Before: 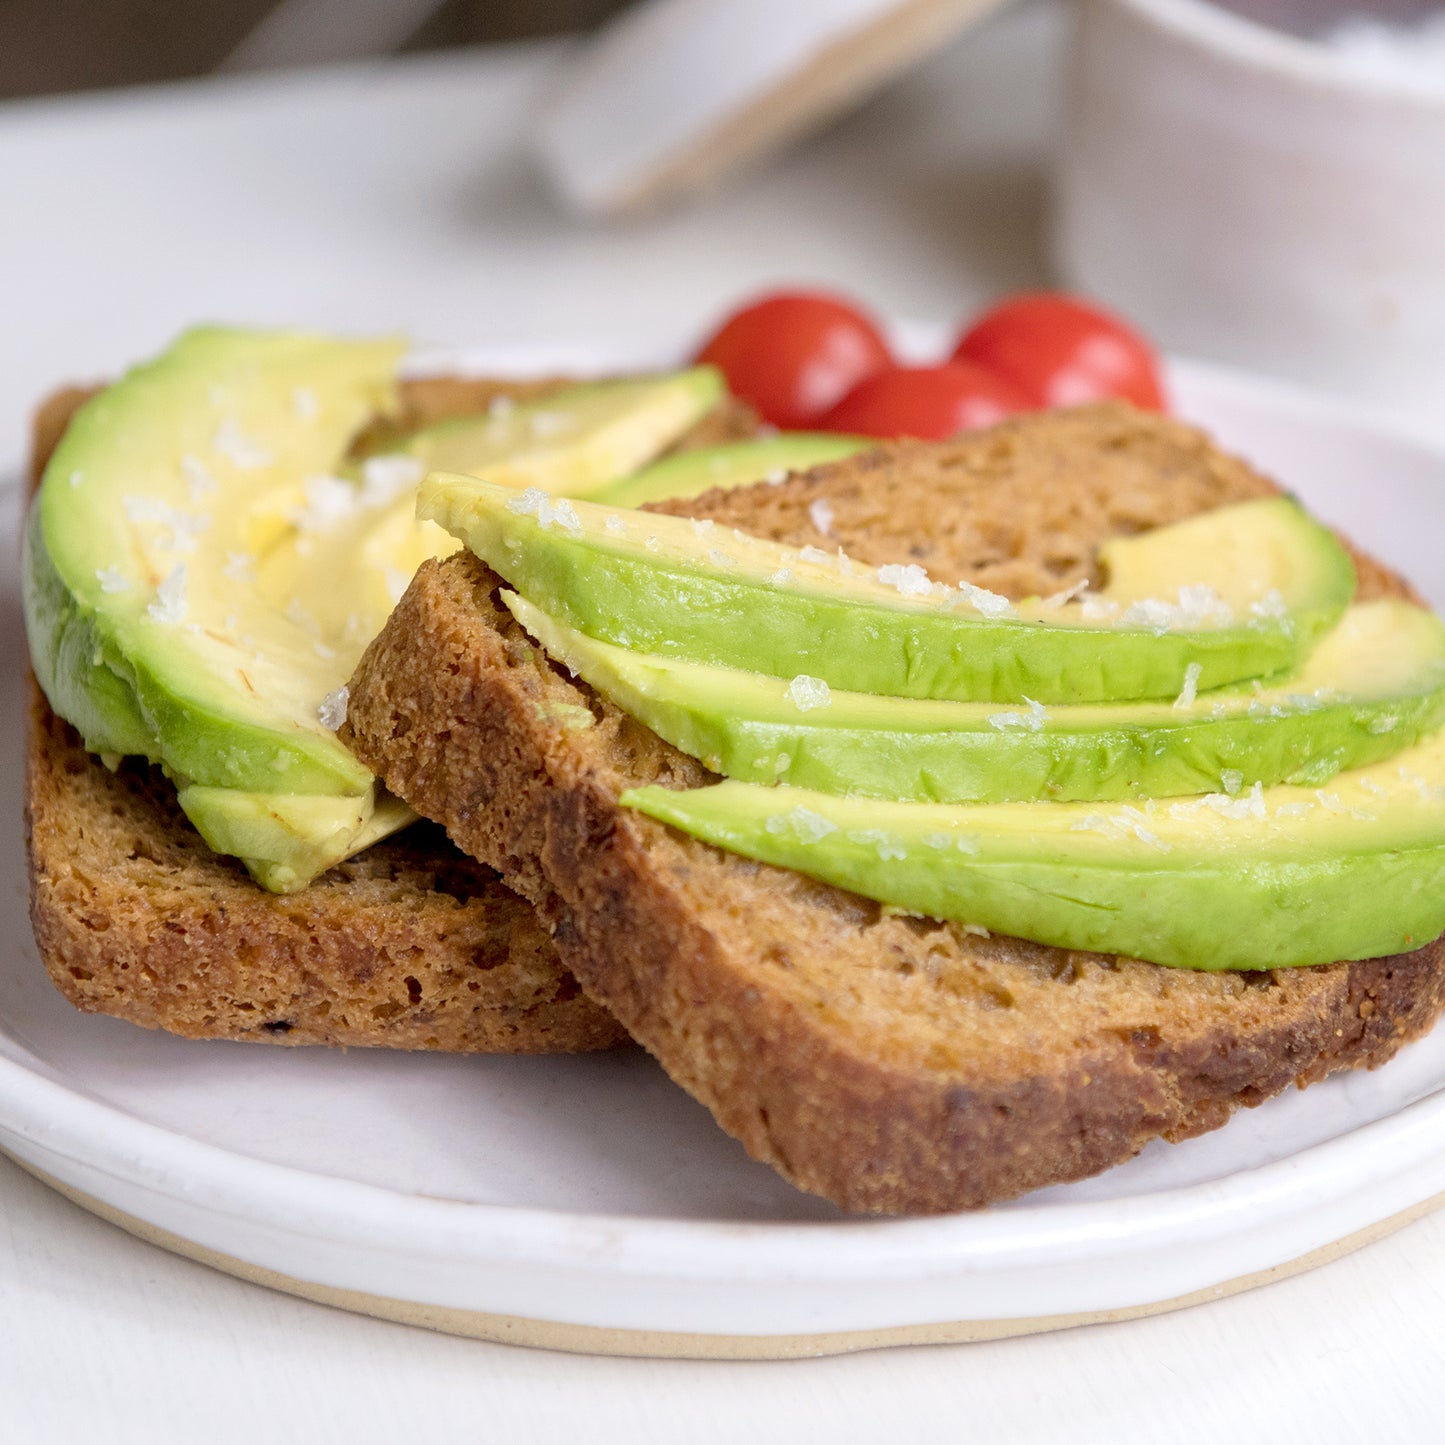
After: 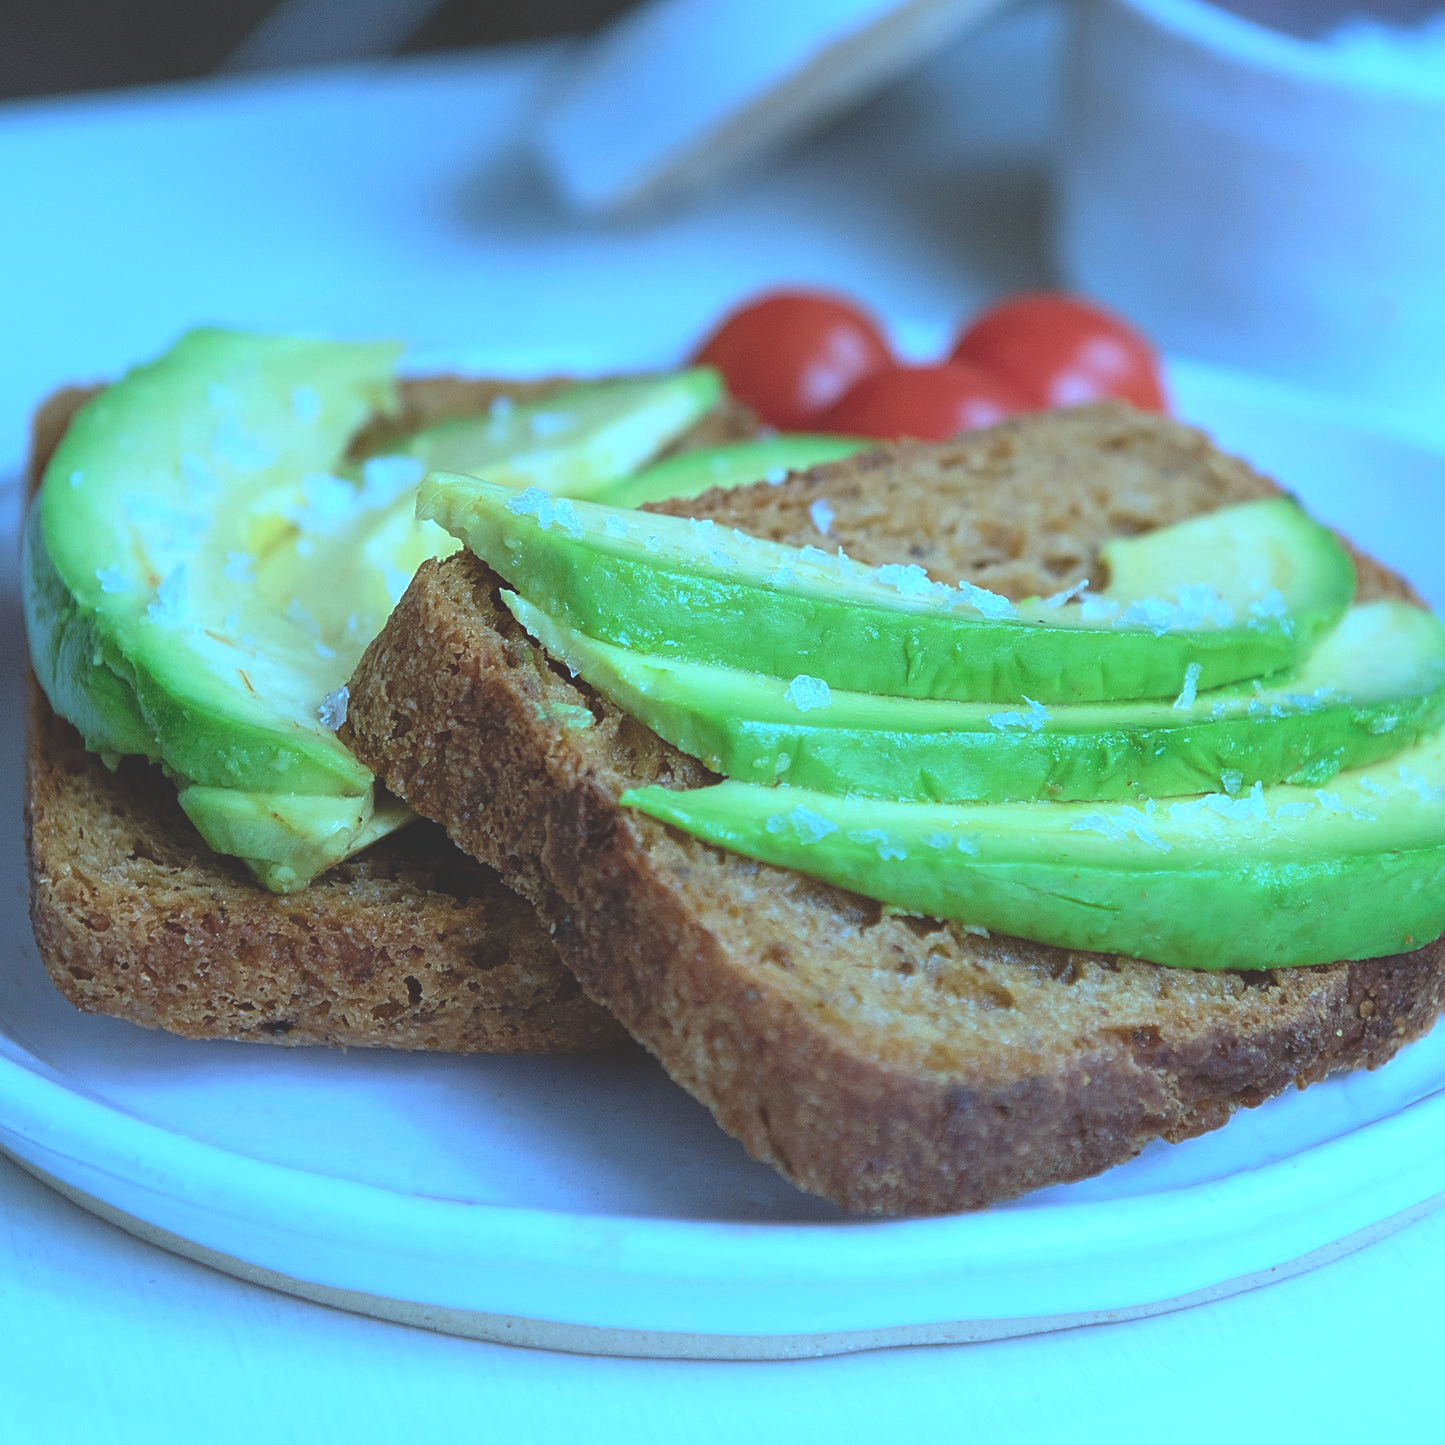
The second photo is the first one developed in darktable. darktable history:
sharpen: on, module defaults
rgb curve: curves: ch0 [(0, 0.186) (0.314, 0.284) (0.775, 0.708) (1, 1)], compensate middle gray true, preserve colors none
color calibration: illuminant custom, x 0.432, y 0.395, temperature 3098 K
